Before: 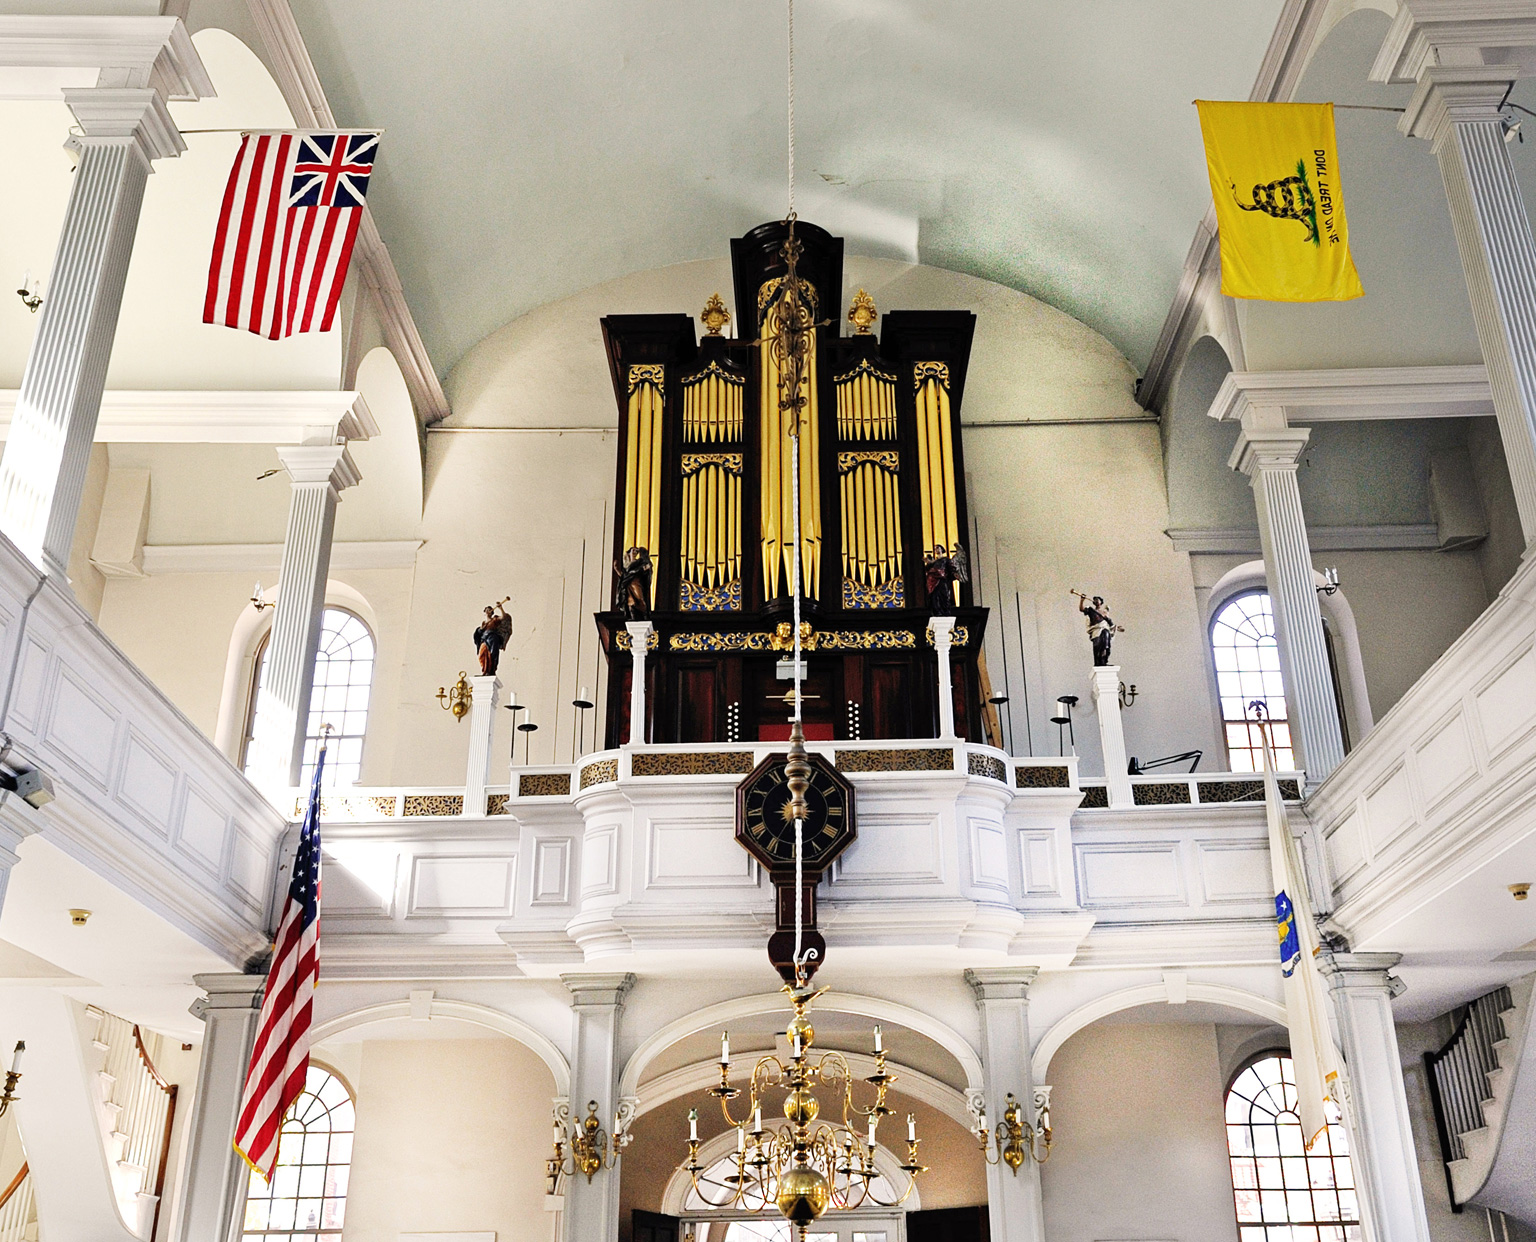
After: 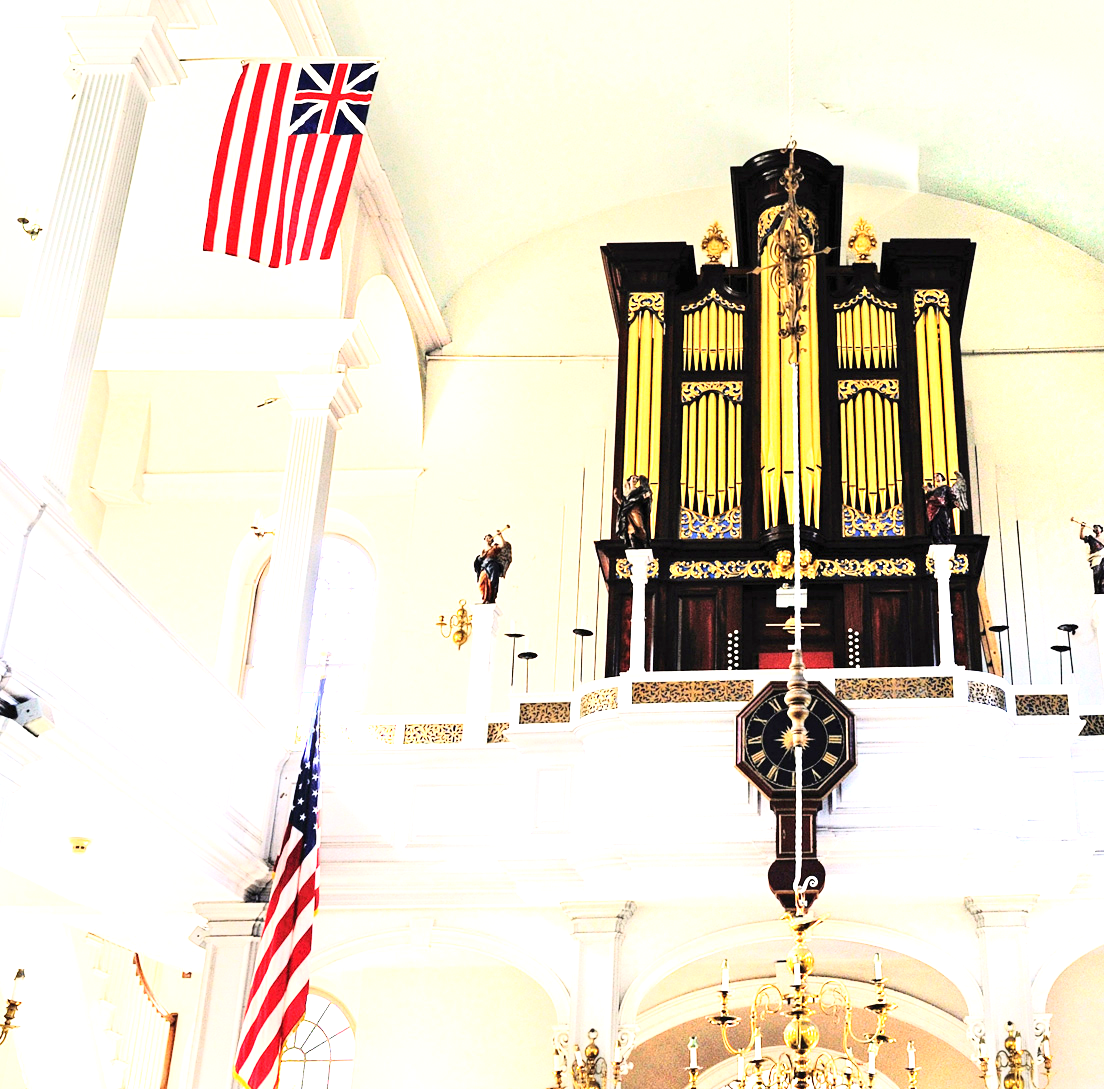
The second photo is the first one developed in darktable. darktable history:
base curve: curves: ch0 [(0, 0) (0.028, 0.03) (0.121, 0.232) (0.46, 0.748) (0.859, 0.968) (1, 1)]
exposure: black level correction 0, exposure 1.2 EV, compensate exposure bias true, compensate highlight preservation false
crop: top 5.803%, right 27.864%, bottom 5.804%
